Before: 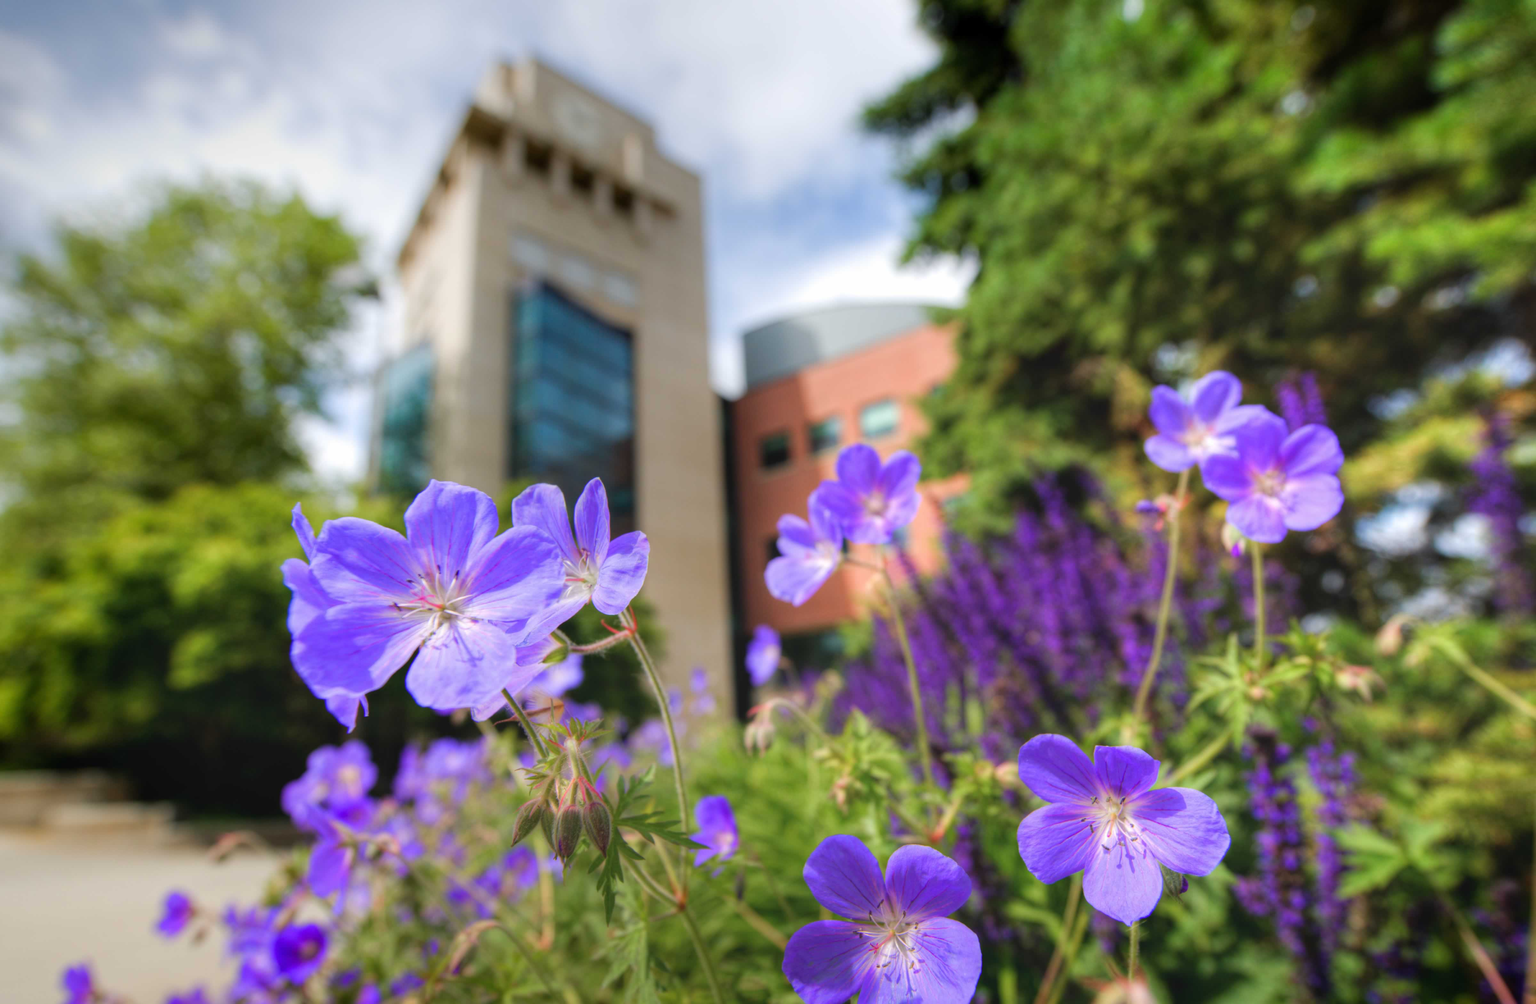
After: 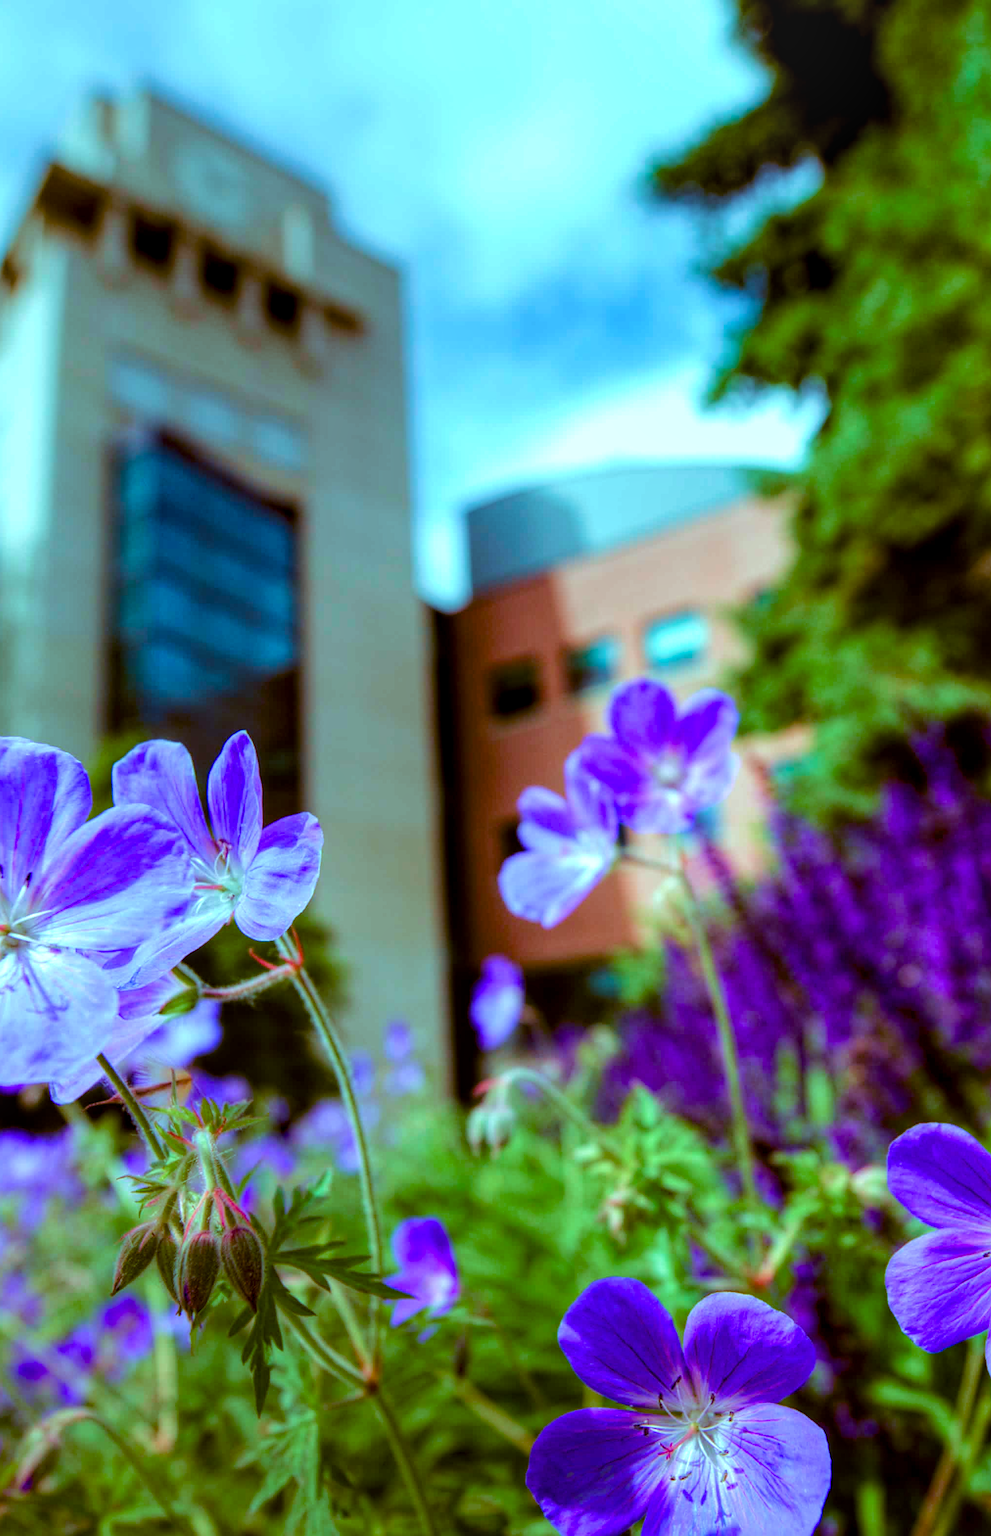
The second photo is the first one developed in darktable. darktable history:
color balance: lift [1, 1.015, 1.004, 0.985], gamma [1, 0.958, 0.971, 1.042], gain [1, 0.956, 0.977, 1.044]
sharpen: on, module defaults
tone equalizer: -8 EV -0.75 EV, -7 EV -0.7 EV, -6 EV -0.6 EV, -5 EV -0.4 EV, -3 EV 0.4 EV, -2 EV 0.6 EV, -1 EV 0.7 EV, +0 EV 0.75 EV, edges refinement/feathering 500, mask exposure compensation -1.57 EV, preserve details no
crop: left 28.583%, right 29.231%
exposure: exposure 0.014 EV, compensate highlight preservation false
velvia: on, module defaults
local contrast: on, module defaults
color balance rgb: shadows lift › luminance -7.7%, shadows lift › chroma 2.13%, shadows lift › hue 165.27°, power › luminance -7.77%, power › chroma 1.34%, power › hue 330.55°, highlights gain › luminance -33.33%, highlights gain › chroma 5.68%, highlights gain › hue 217.2°, global offset › luminance -0.33%, global offset › chroma 0.11%, global offset › hue 165.27°, perceptual saturation grading › global saturation 27.72%, perceptual saturation grading › highlights -25%, perceptual saturation grading › mid-tones 25%, perceptual saturation grading › shadows 50%
